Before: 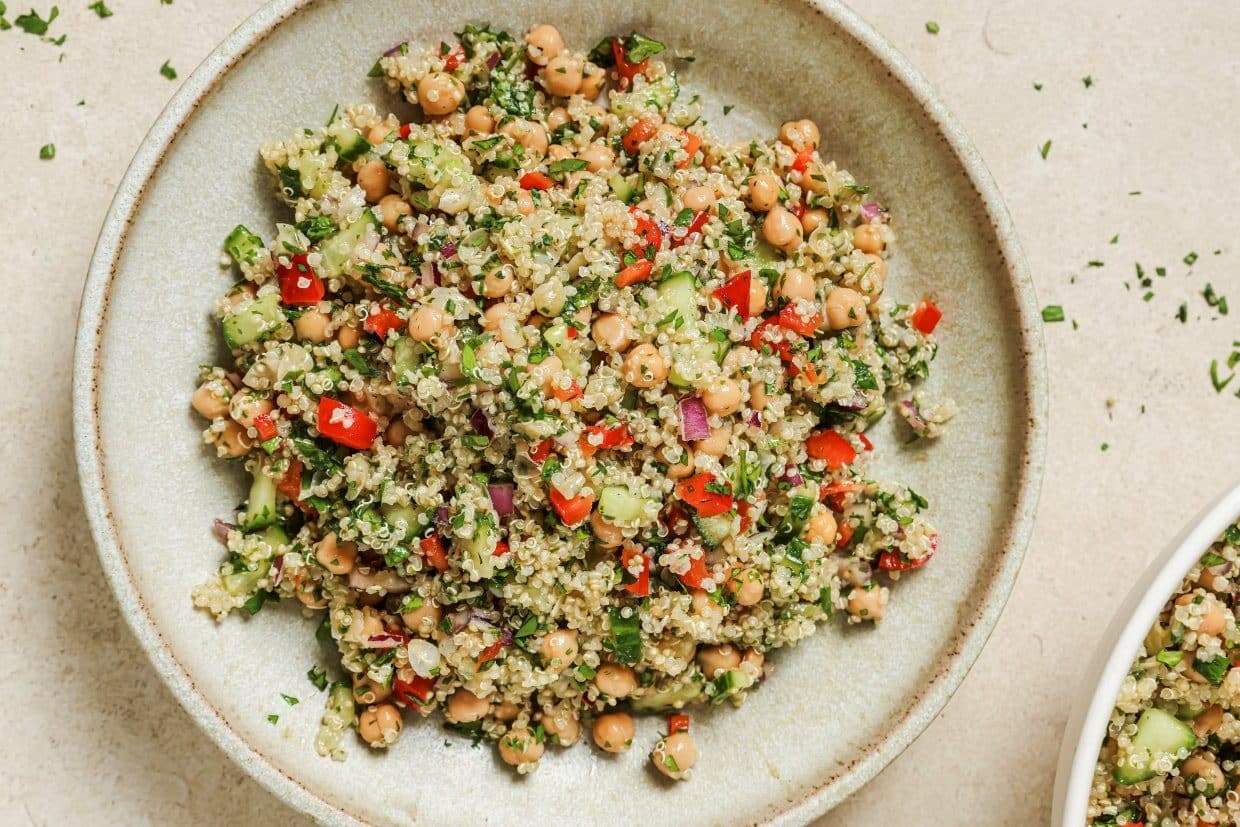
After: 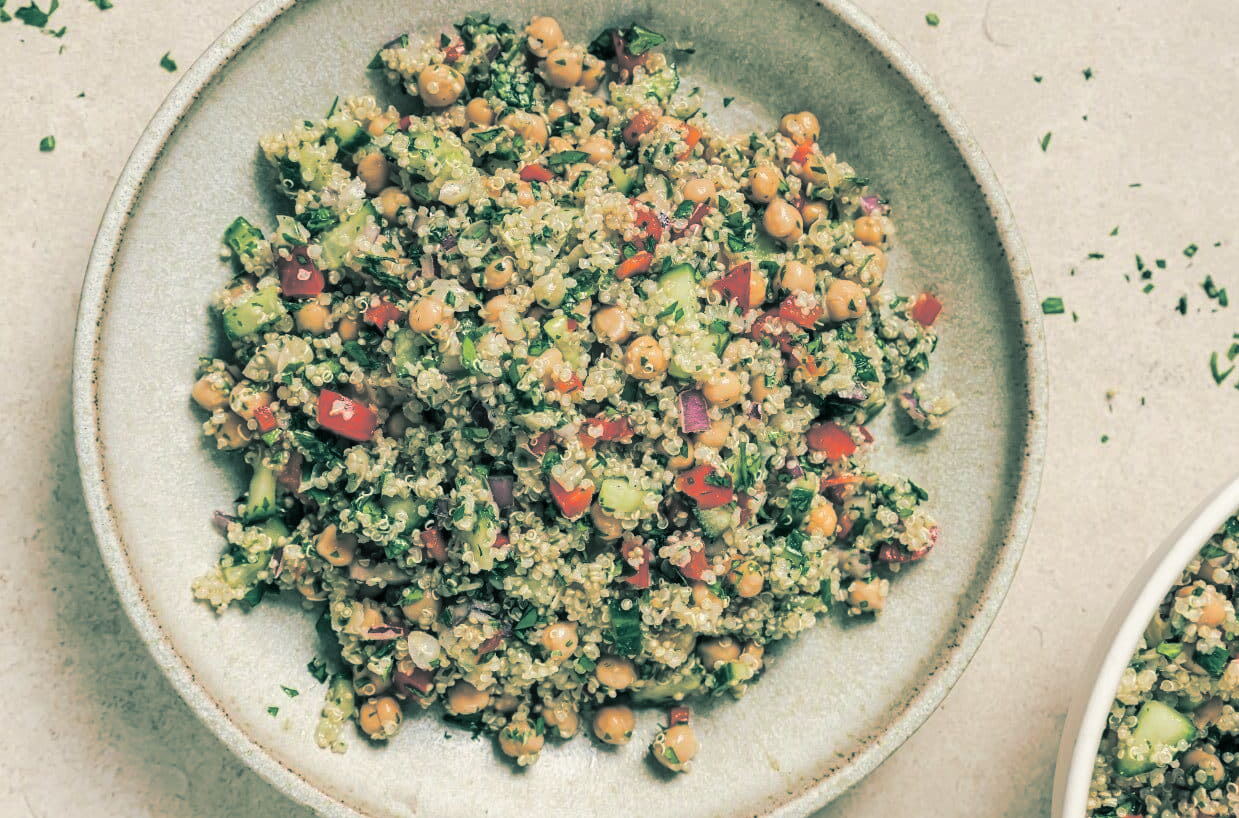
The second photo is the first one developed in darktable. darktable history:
split-toning: shadows › hue 186.43°, highlights › hue 49.29°, compress 30.29%
crop: top 1.049%, right 0.001%
